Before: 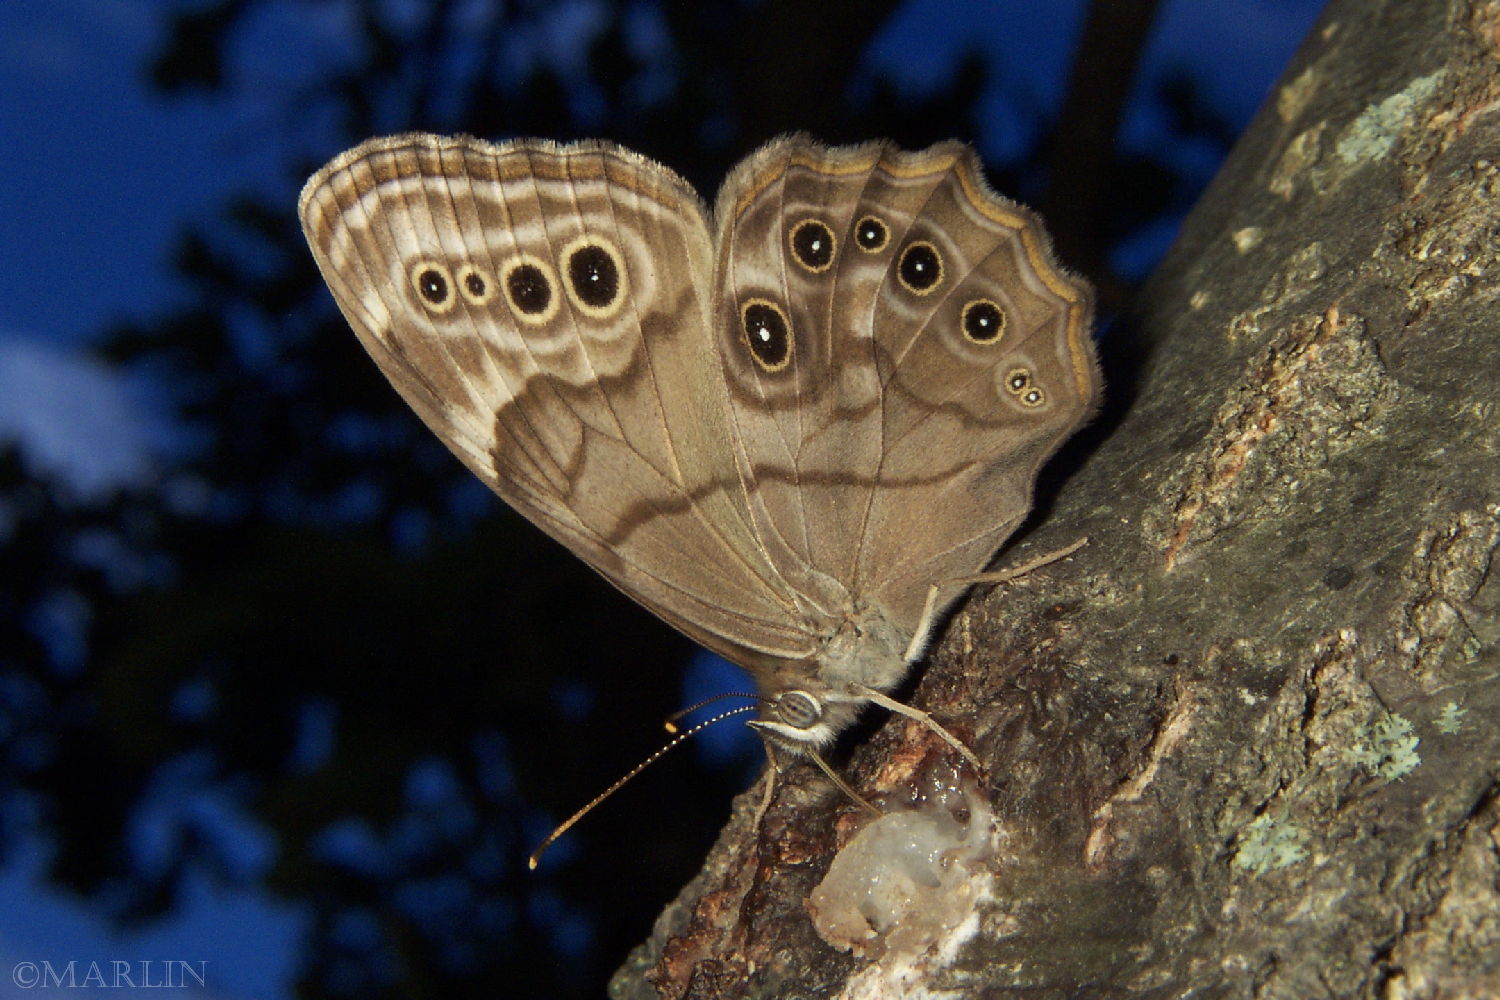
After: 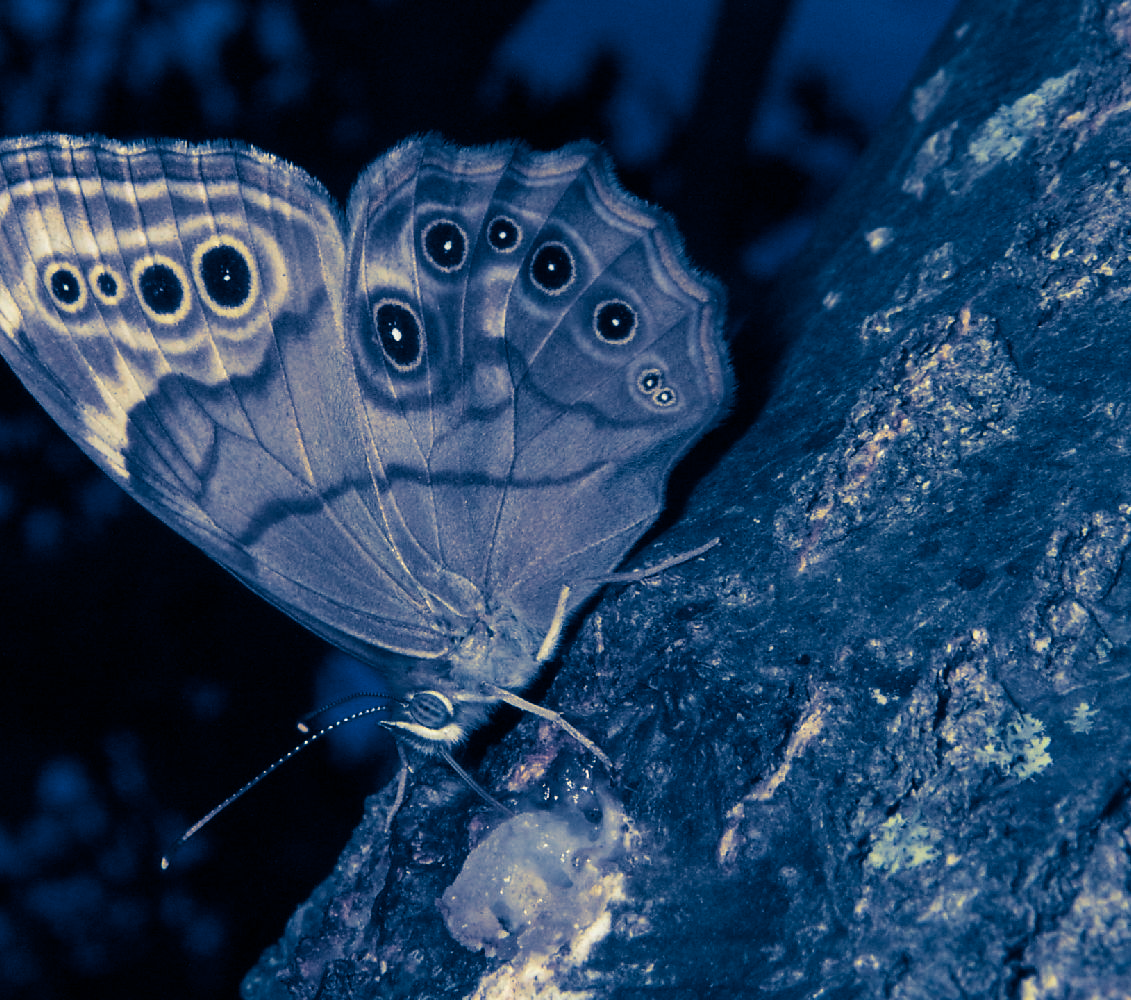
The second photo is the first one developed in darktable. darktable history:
crop and rotate: left 24.6%
split-toning: shadows › hue 226.8°, shadows › saturation 1, highlights › saturation 0, balance -61.41
